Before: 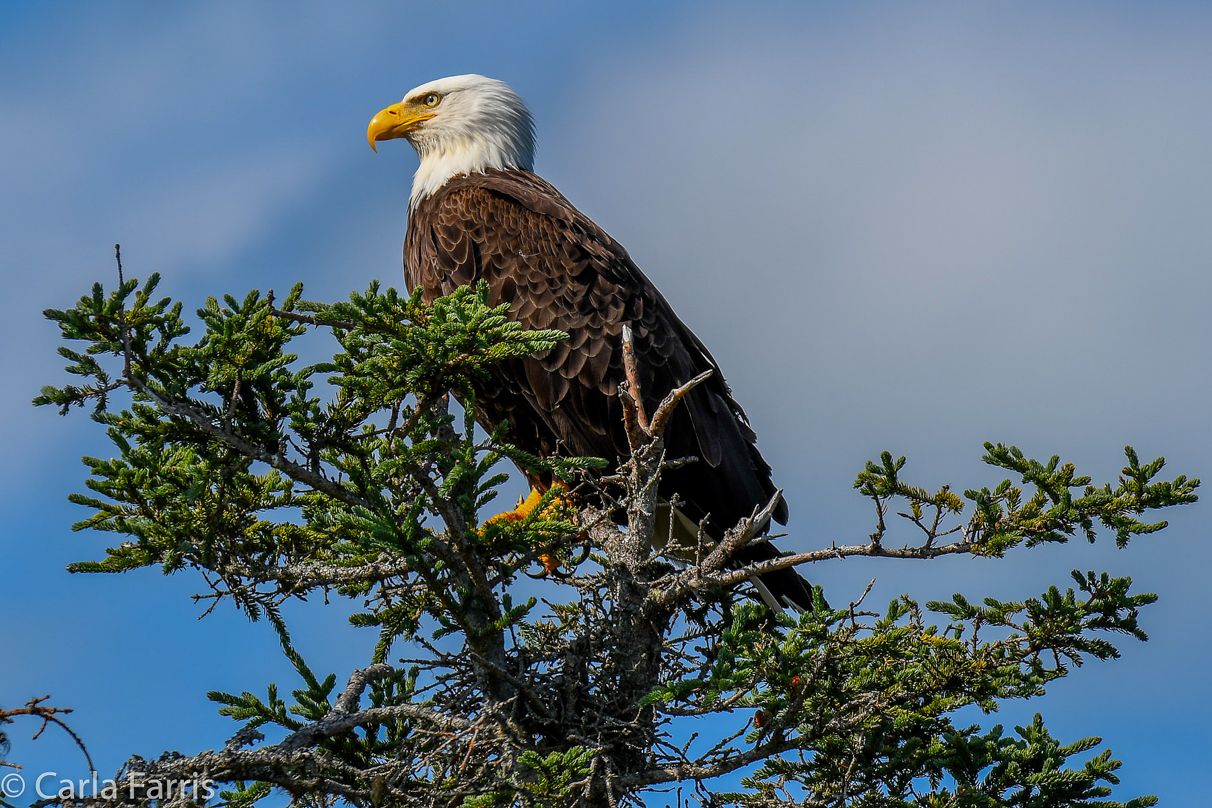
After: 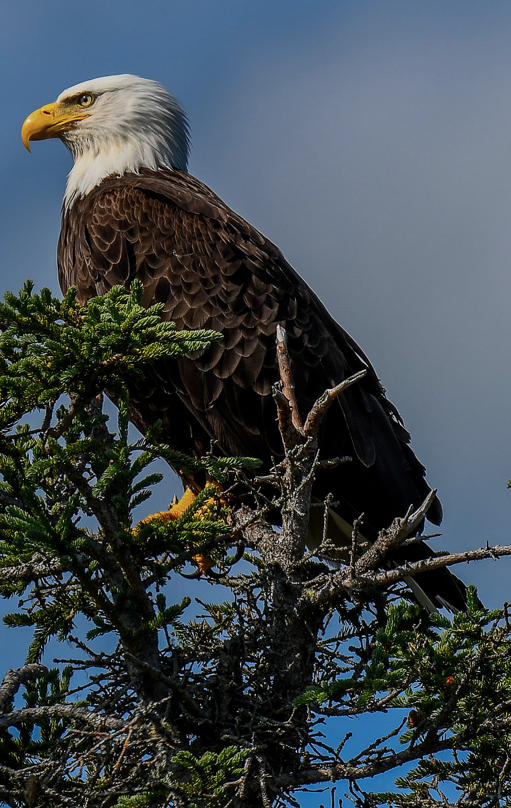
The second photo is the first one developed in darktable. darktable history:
exposure: black level correction 0, exposure -0.766 EV, compensate highlight preservation false
color zones: curves: ch0 [(0, 0.558) (0.143, 0.559) (0.286, 0.529) (0.429, 0.505) (0.571, 0.5) (0.714, 0.5) (0.857, 0.5) (1, 0.558)]; ch1 [(0, 0.469) (0.01, 0.469) (0.12, 0.446) (0.248, 0.469) (0.5, 0.5) (0.748, 0.5) (0.99, 0.469) (1, 0.469)]
tone equalizer: -8 EV -0.417 EV, -7 EV -0.389 EV, -6 EV -0.333 EV, -5 EV -0.222 EV, -3 EV 0.222 EV, -2 EV 0.333 EV, -1 EV 0.389 EV, +0 EV 0.417 EV, edges refinement/feathering 500, mask exposure compensation -1.57 EV, preserve details no
crop: left 28.583%, right 29.231%
